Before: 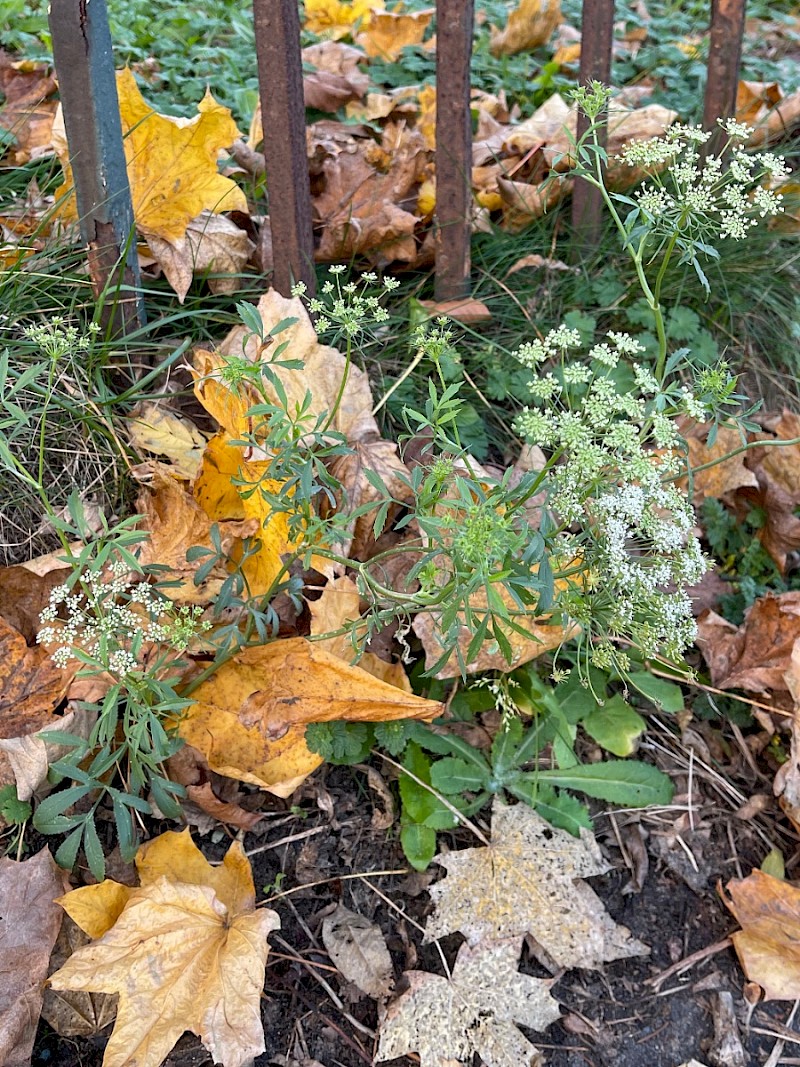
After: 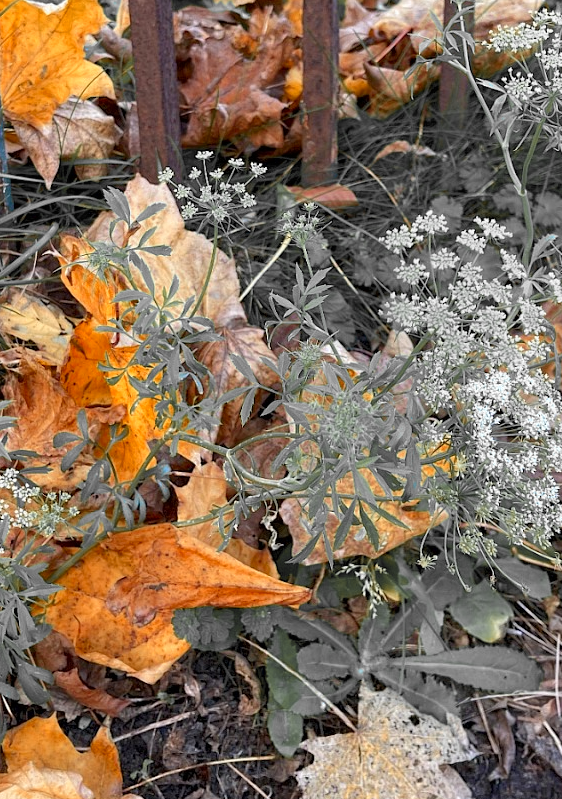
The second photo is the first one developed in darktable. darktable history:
color zones: curves: ch0 [(0, 0.363) (0.128, 0.373) (0.25, 0.5) (0.402, 0.407) (0.521, 0.525) (0.63, 0.559) (0.729, 0.662) (0.867, 0.471)]; ch1 [(0, 0.515) (0.136, 0.618) (0.25, 0.5) (0.378, 0) (0.516, 0) (0.622, 0.593) (0.737, 0.819) (0.87, 0.593)]; ch2 [(0, 0.529) (0.128, 0.471) (0.282, 0.451) (0.386, 0.662) (0.516, 0.525) (0.633, 0.554) (0.75, 0.62) (0.875, 0.441)]
crop and rotate: left 16.833%, top 10.695%, right 12.896%, bottom 14.368%
